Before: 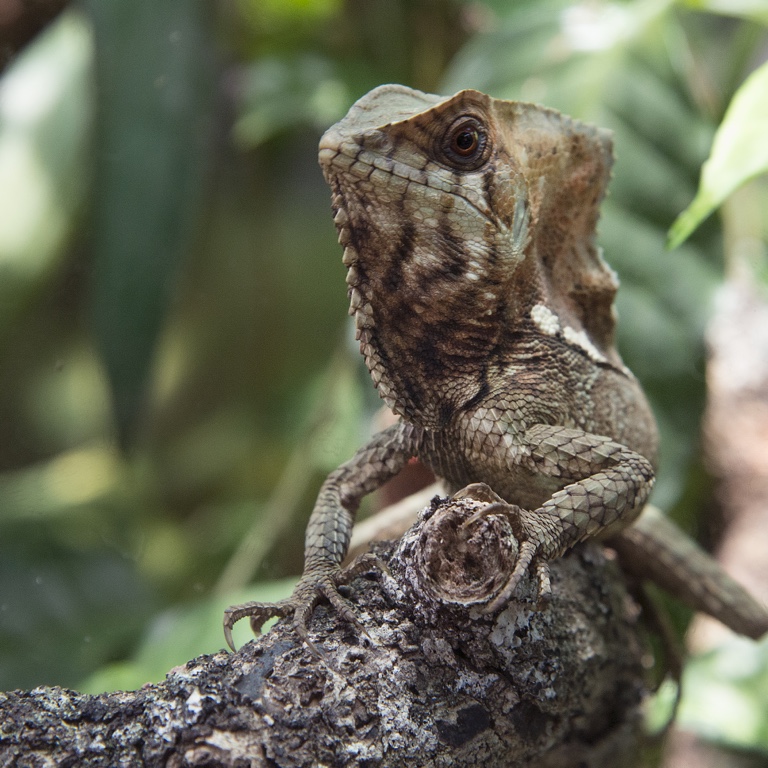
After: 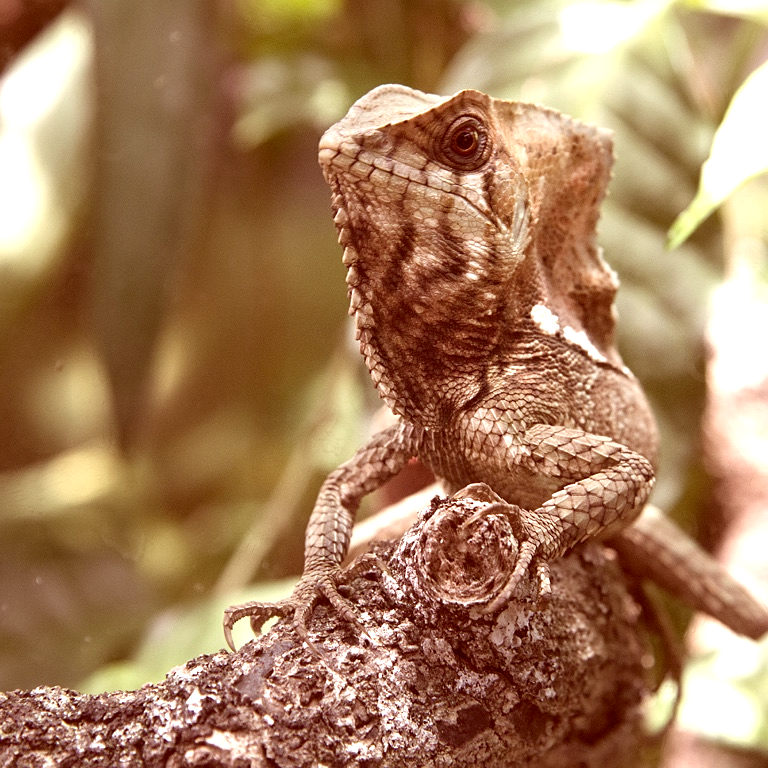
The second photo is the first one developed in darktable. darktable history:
exposure: black level correction 0, exposure 0.893 EV, compensate exposure bias true, compensate highlight preservation false
sharpen: amount 0.214
color correction: highlights a* 9.5, highlights b* 9.07, shadows a* 39.49, shadows b* 39.84, saturation 0.773
